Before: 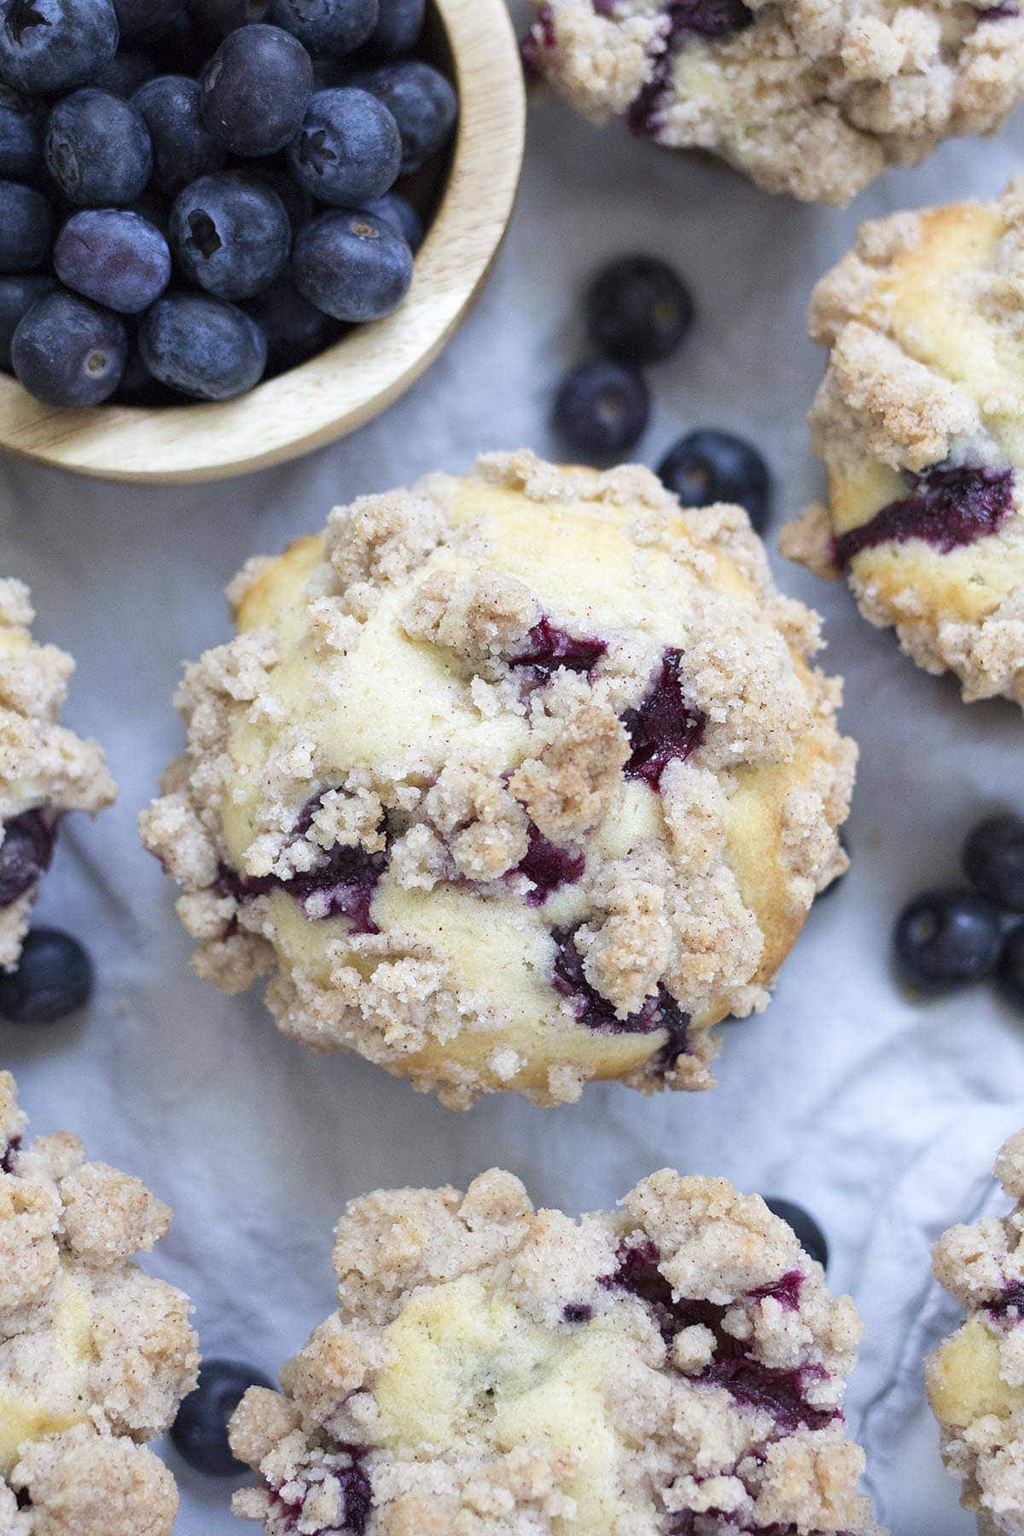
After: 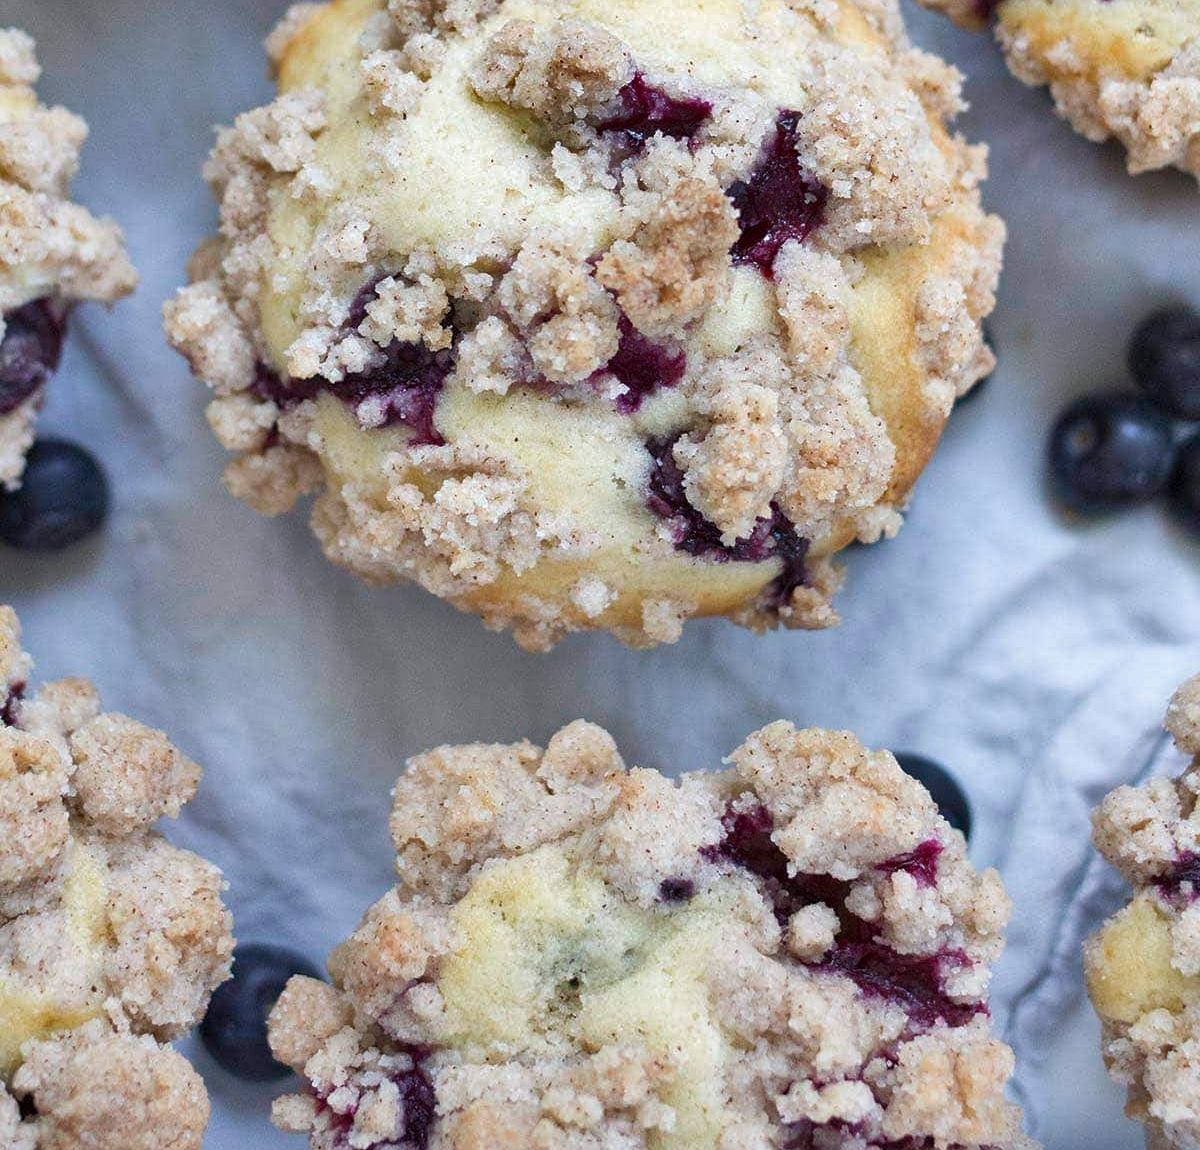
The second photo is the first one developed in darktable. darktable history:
crop and rotate: top 36.093%
shadows and highlights: shadows 74.11, highlights -60.69, soften with gaussian
